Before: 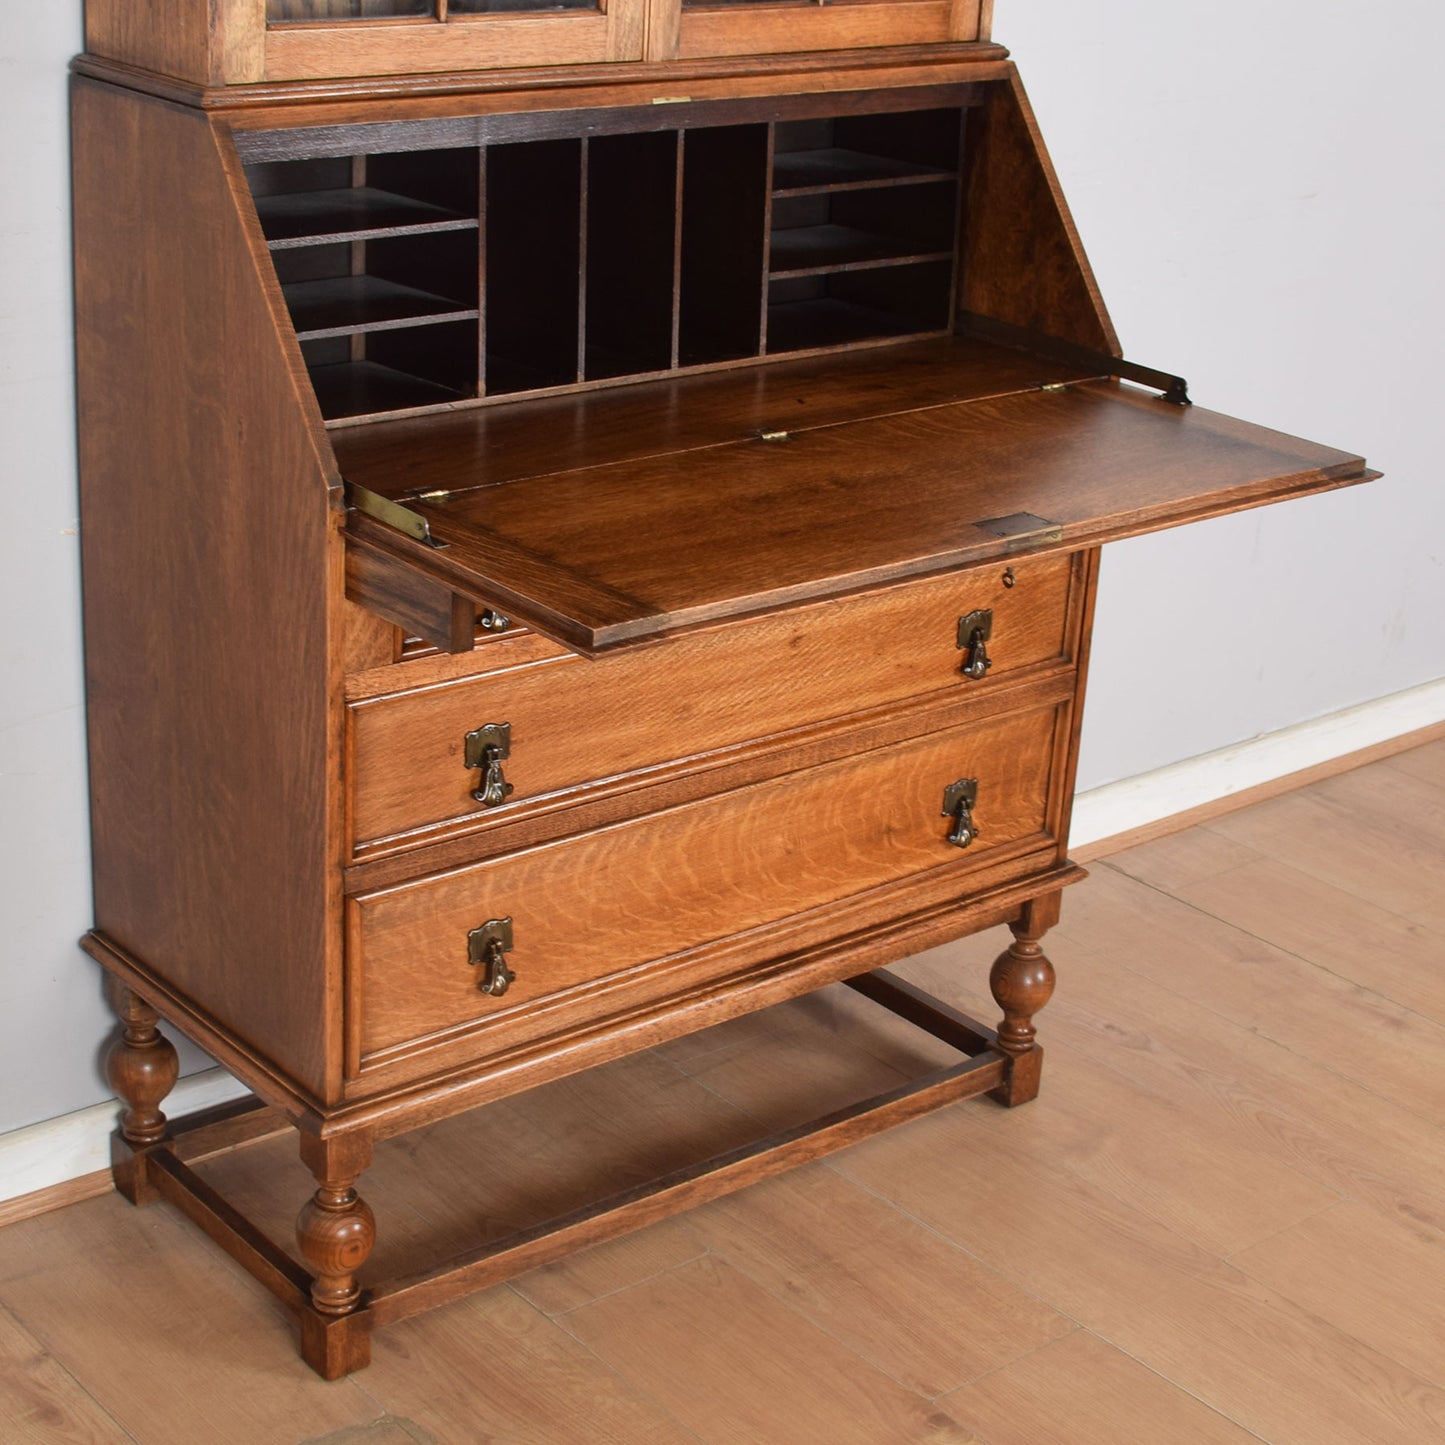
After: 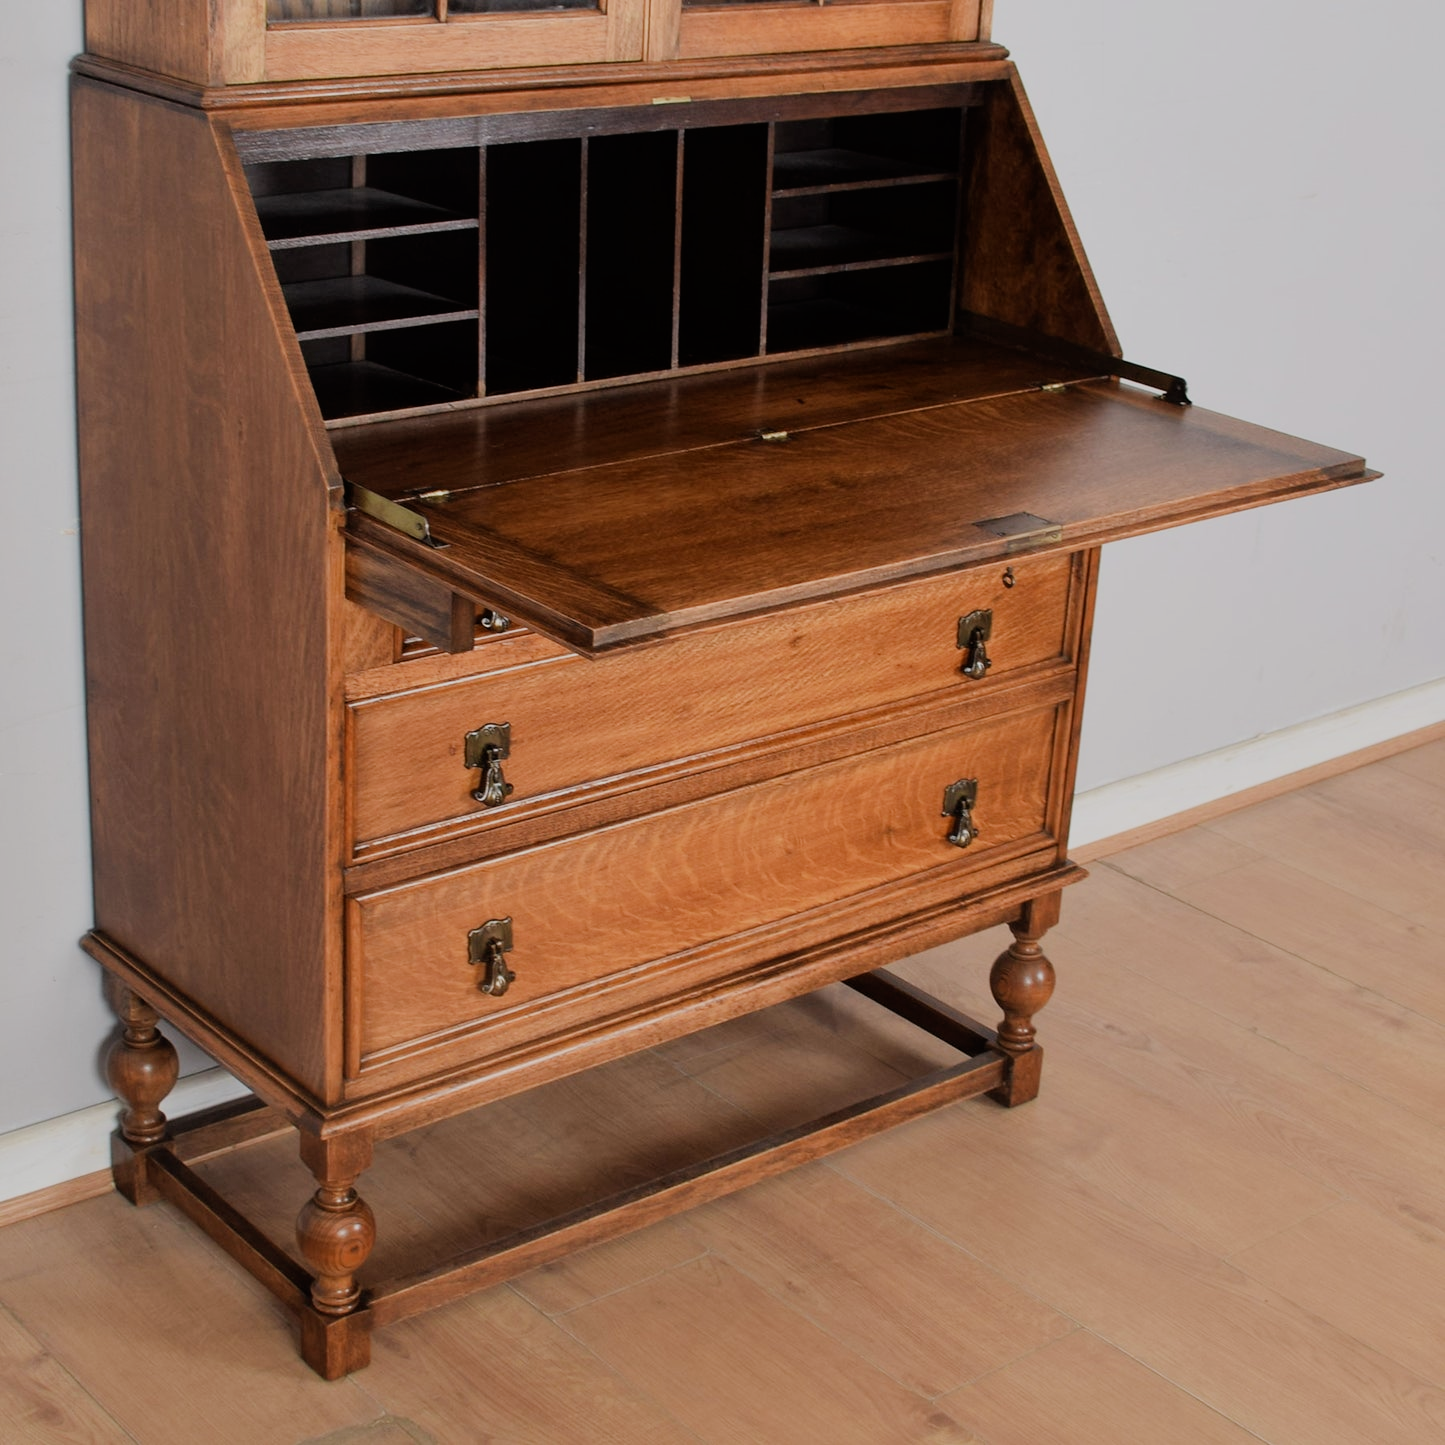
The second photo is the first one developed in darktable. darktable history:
filmic rgb: black relative exposure -7.65 EV, white relative exposure 4.56 EV, threshold 3.02 EV, hardness 3.61, enable highlight reconstruction true
